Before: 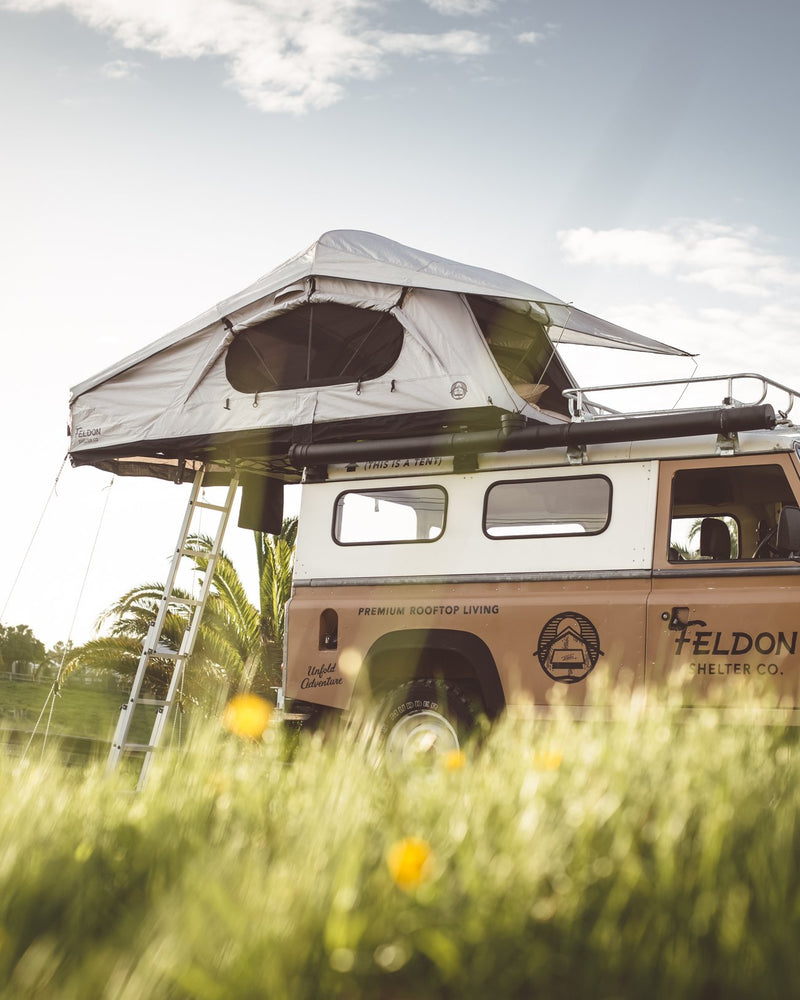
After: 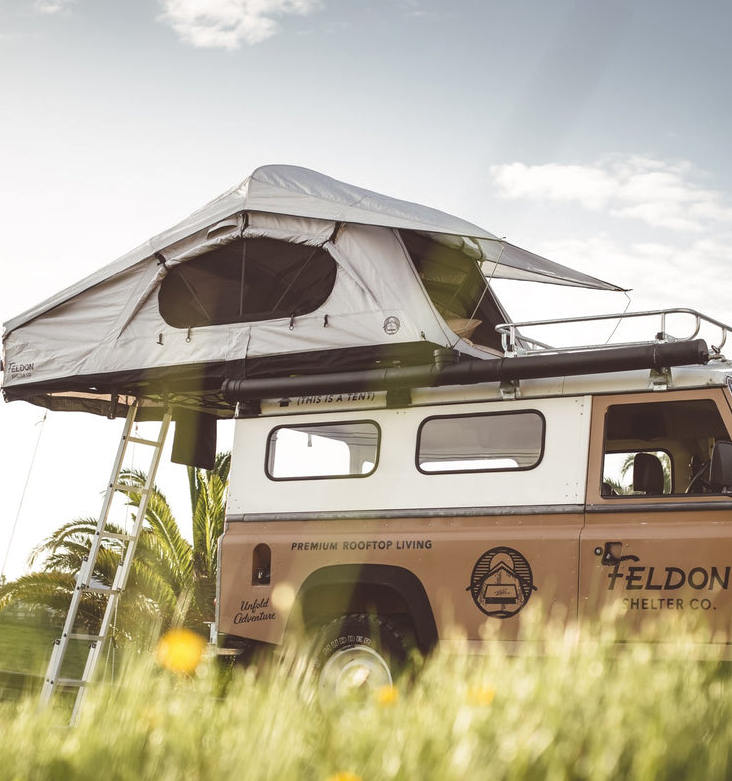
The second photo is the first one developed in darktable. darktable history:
tone equalizer: edges refinement/feathering 500, mask exposure compensation -1.57 EV, preserve details no
crop: left 8.384%, top 6.591%, bottom 15.252%
shadows and highlights: shadows 36.77, highlights -26.93, soften with gaussian
